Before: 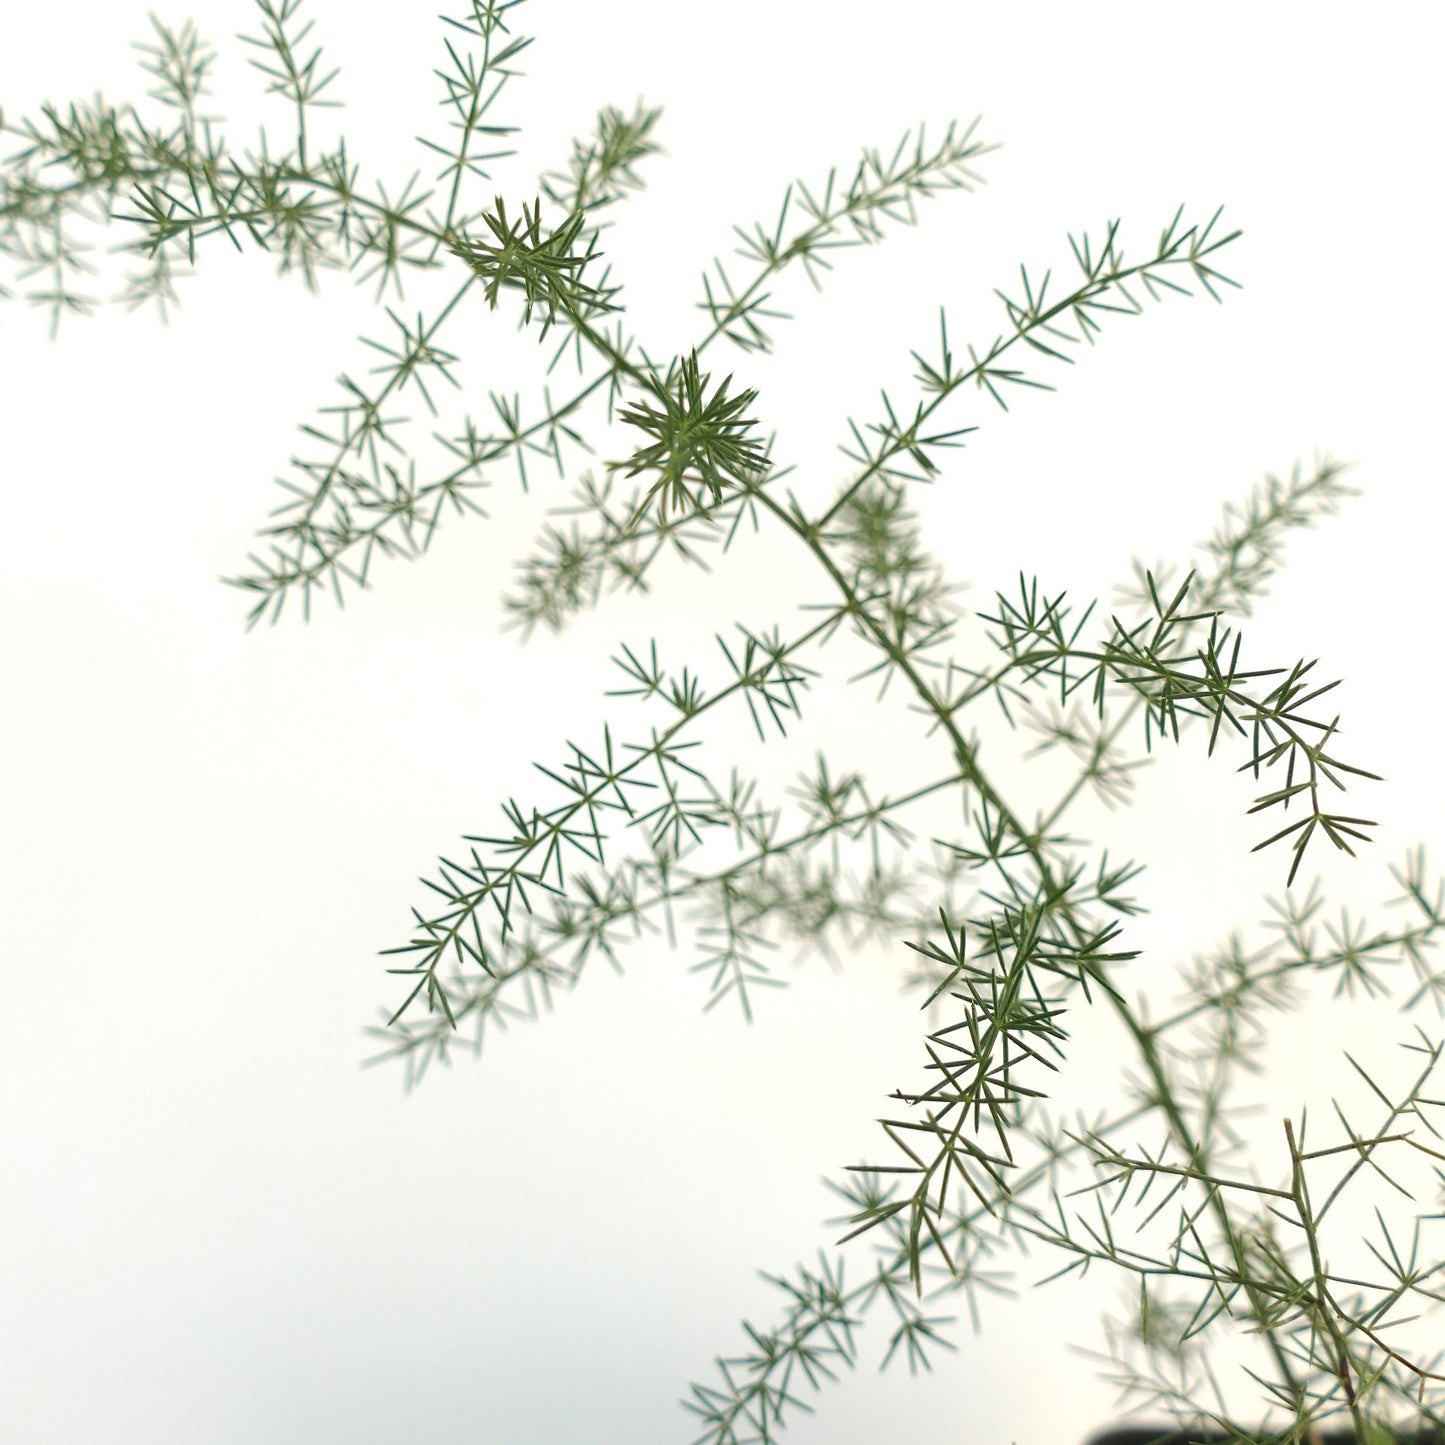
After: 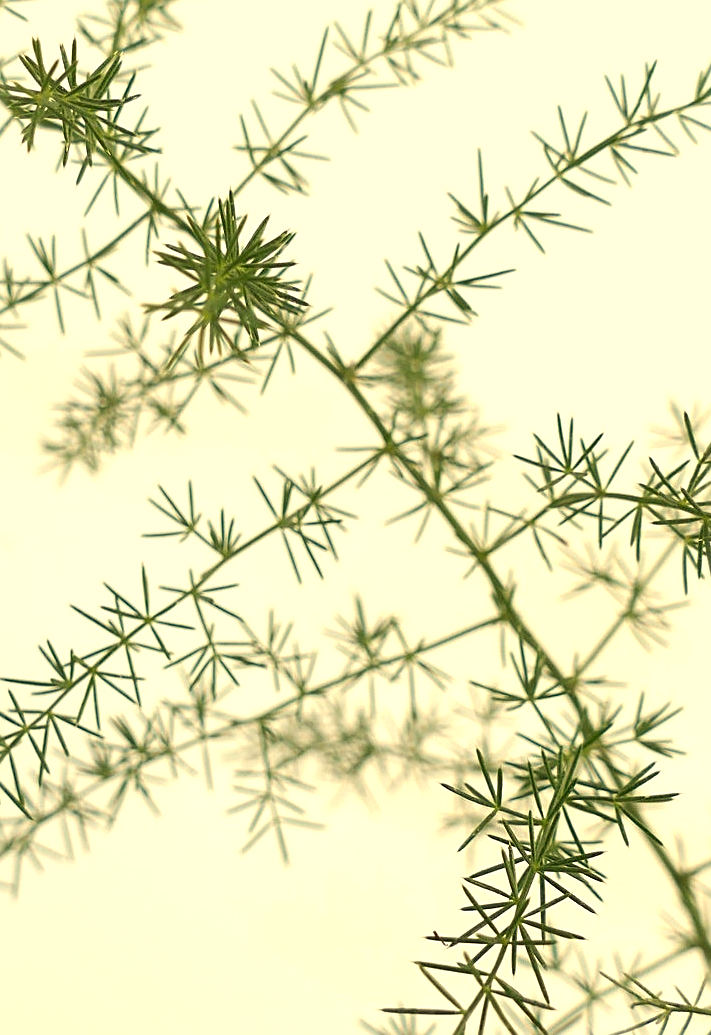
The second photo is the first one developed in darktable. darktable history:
color correction: highlights a* 2.33, highlights b* 23.42
crop: left 32.059%, top 10.976%, right 18.666%, bottom 17.347%
exposure: exposure 0.197 EV, compensate exposure bias true, compensate highlight preservation false
sharpen: on, module defaults
